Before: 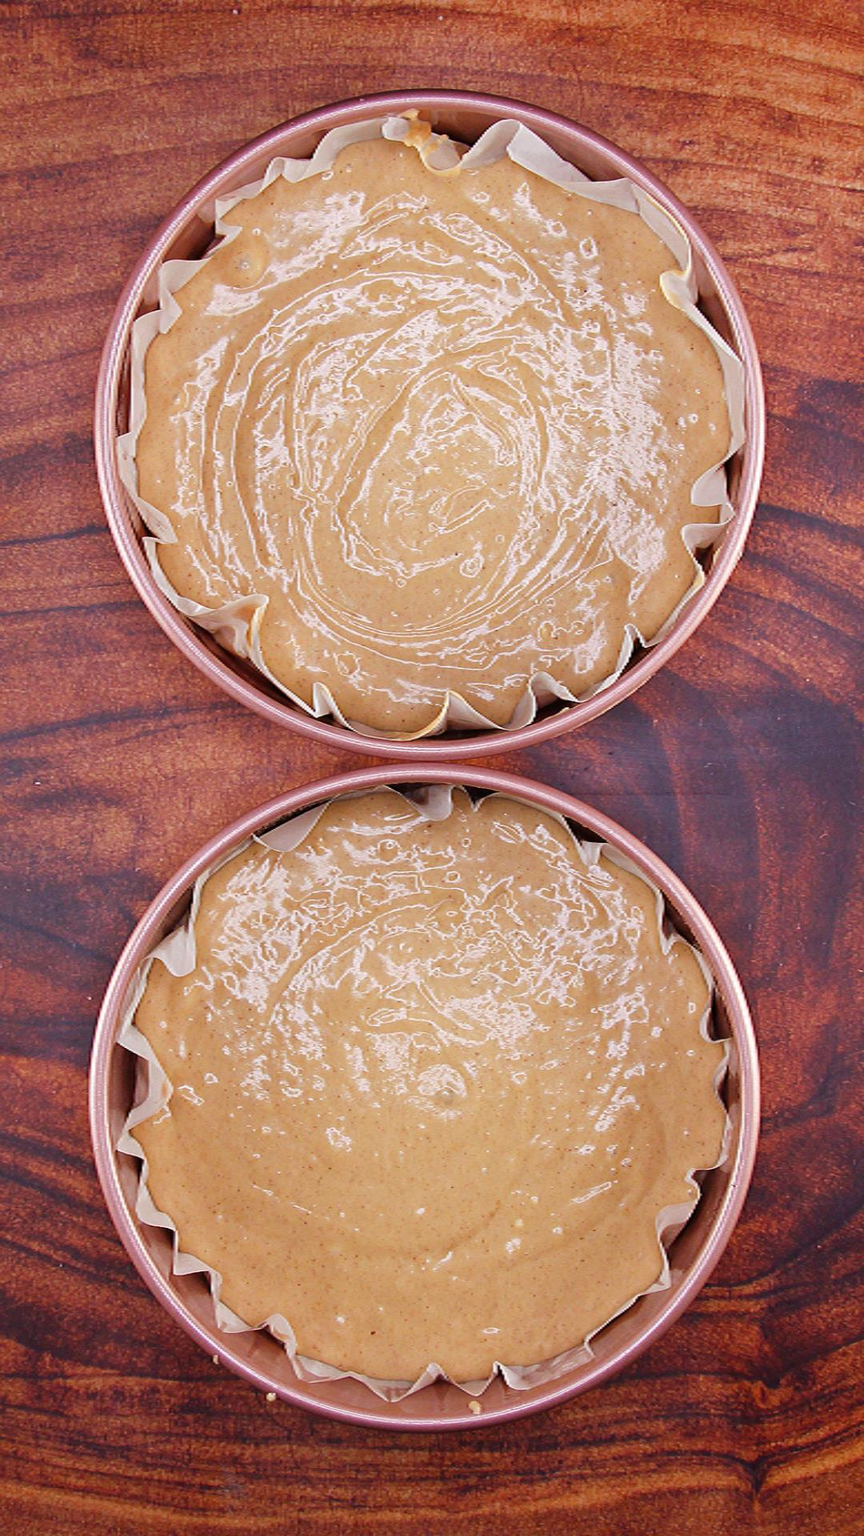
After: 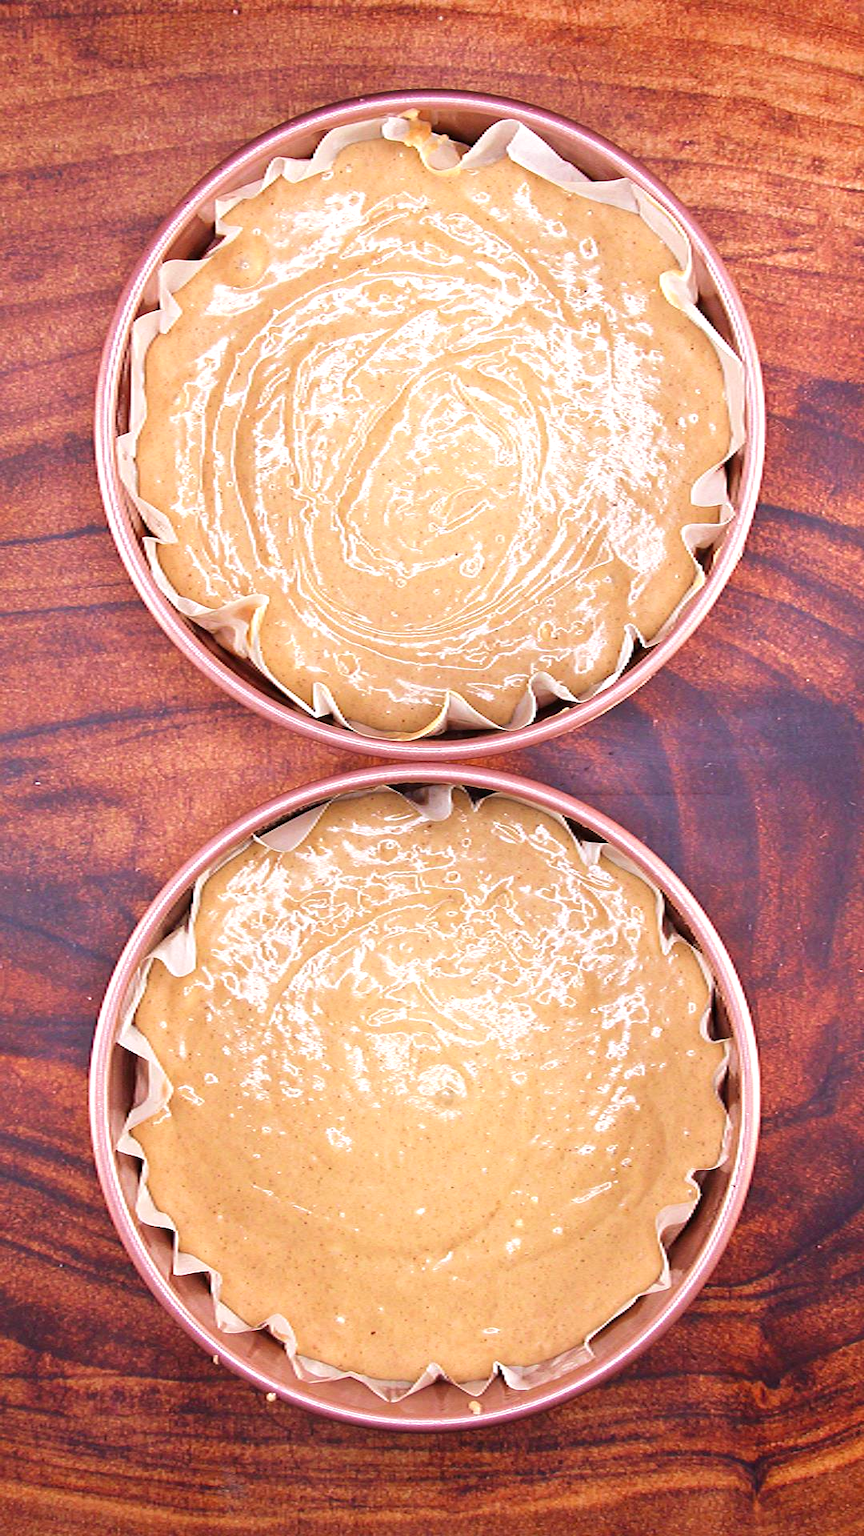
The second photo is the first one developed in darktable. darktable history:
velvia: strength 14.57%
exposure: exposure 0.653 EV, compensate highlight preservation false
